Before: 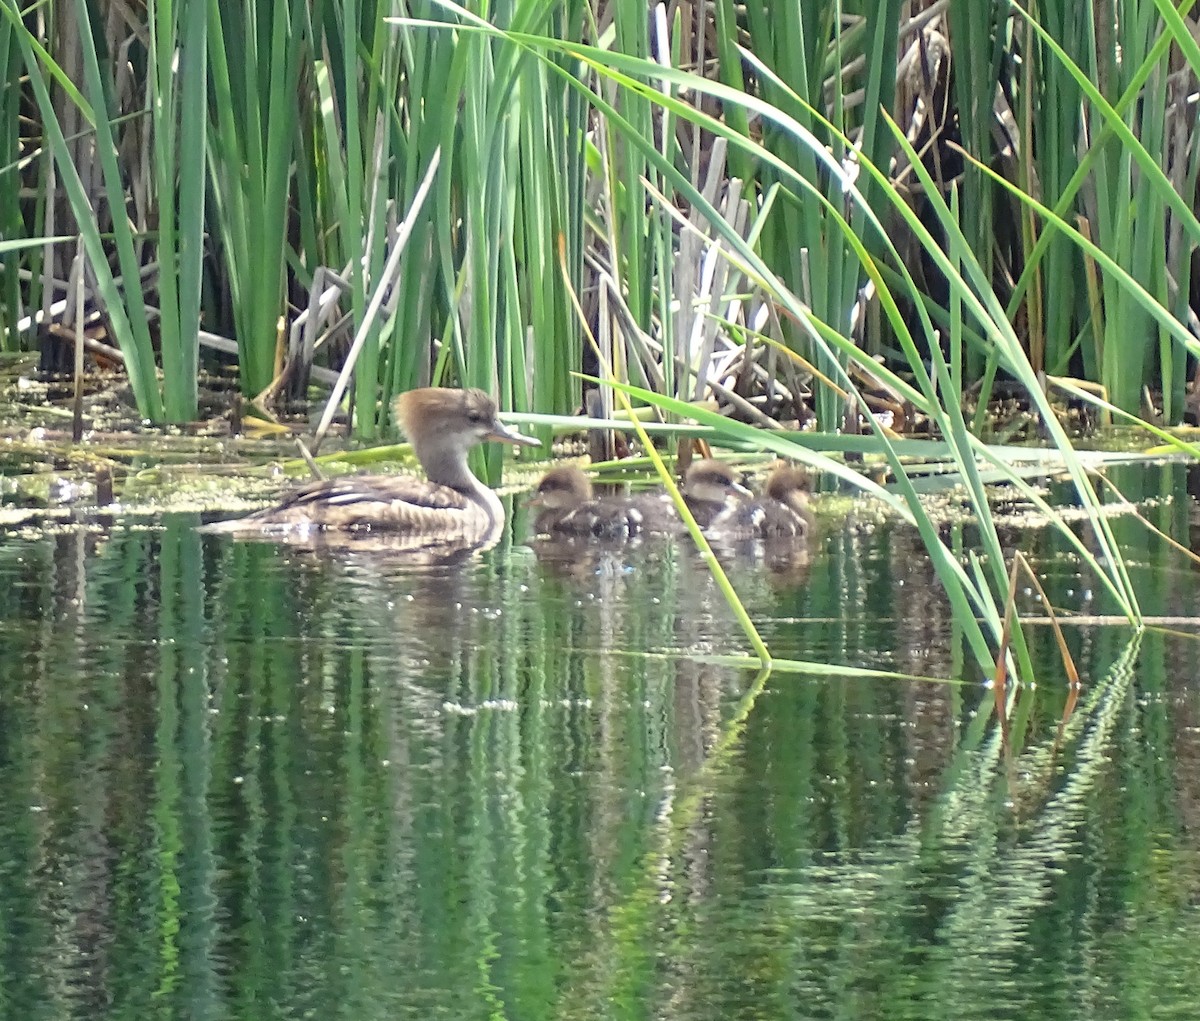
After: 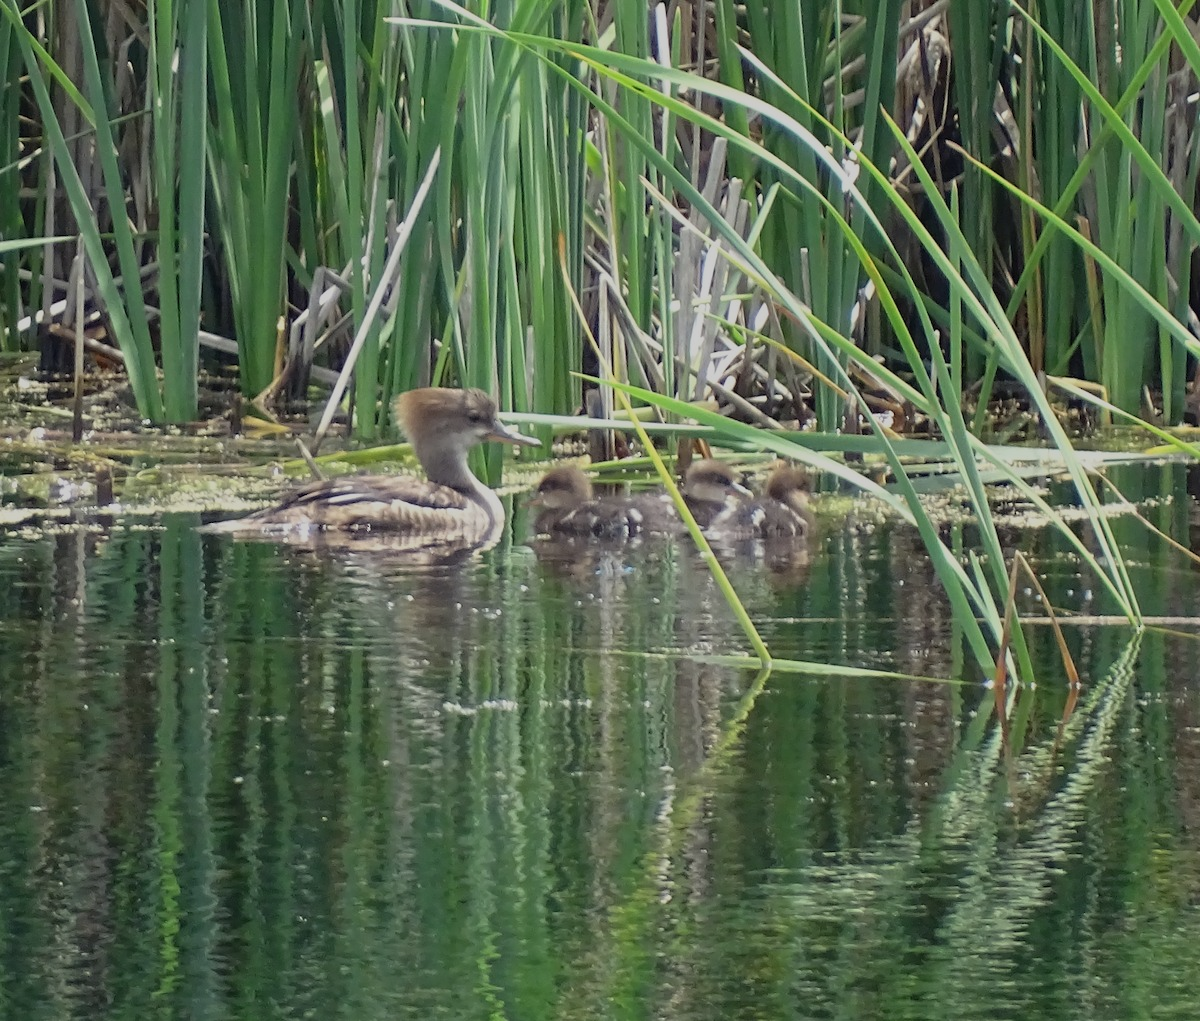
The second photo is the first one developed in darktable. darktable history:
exposure: black level correction 0, exposure -0.71 EV, compensate highlight preservation false
